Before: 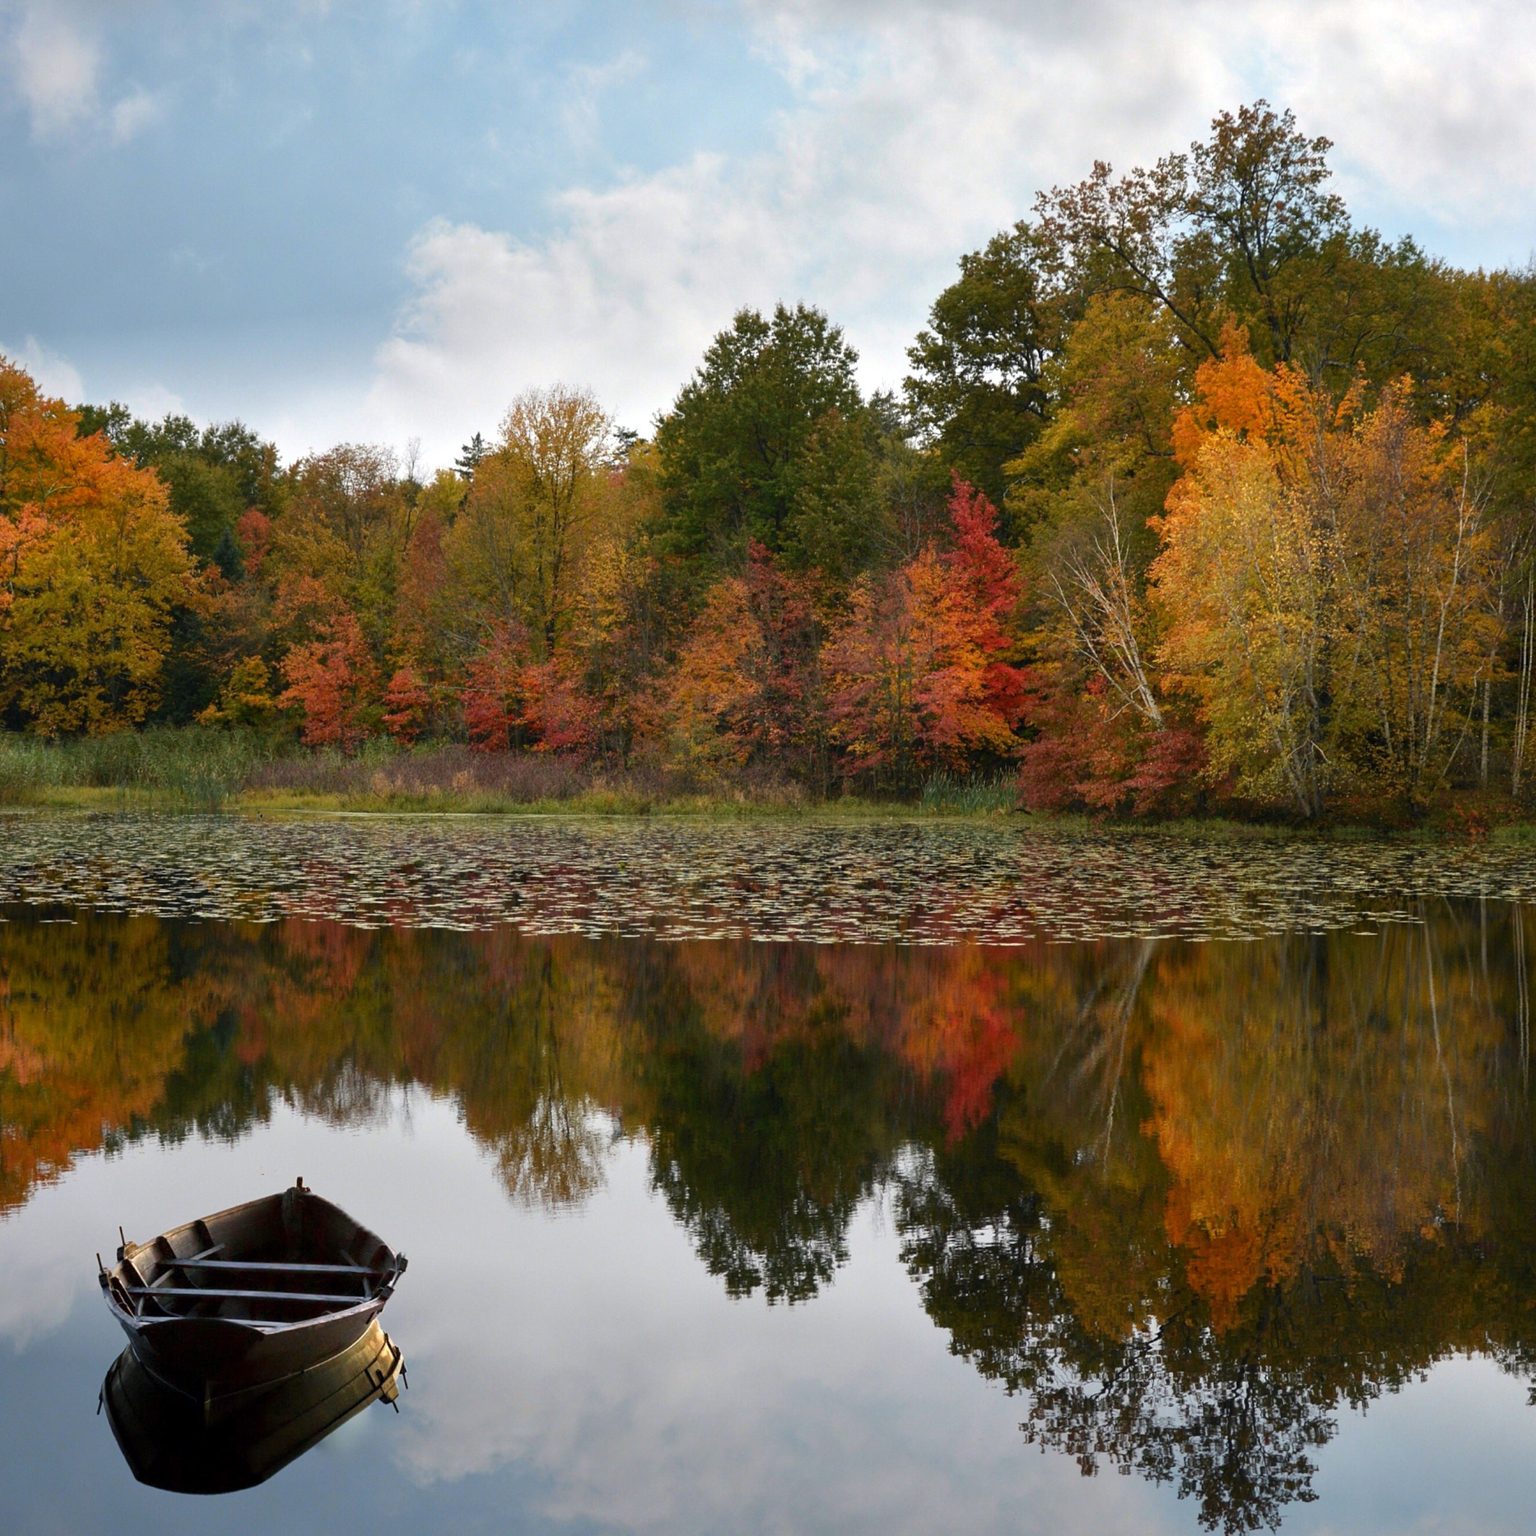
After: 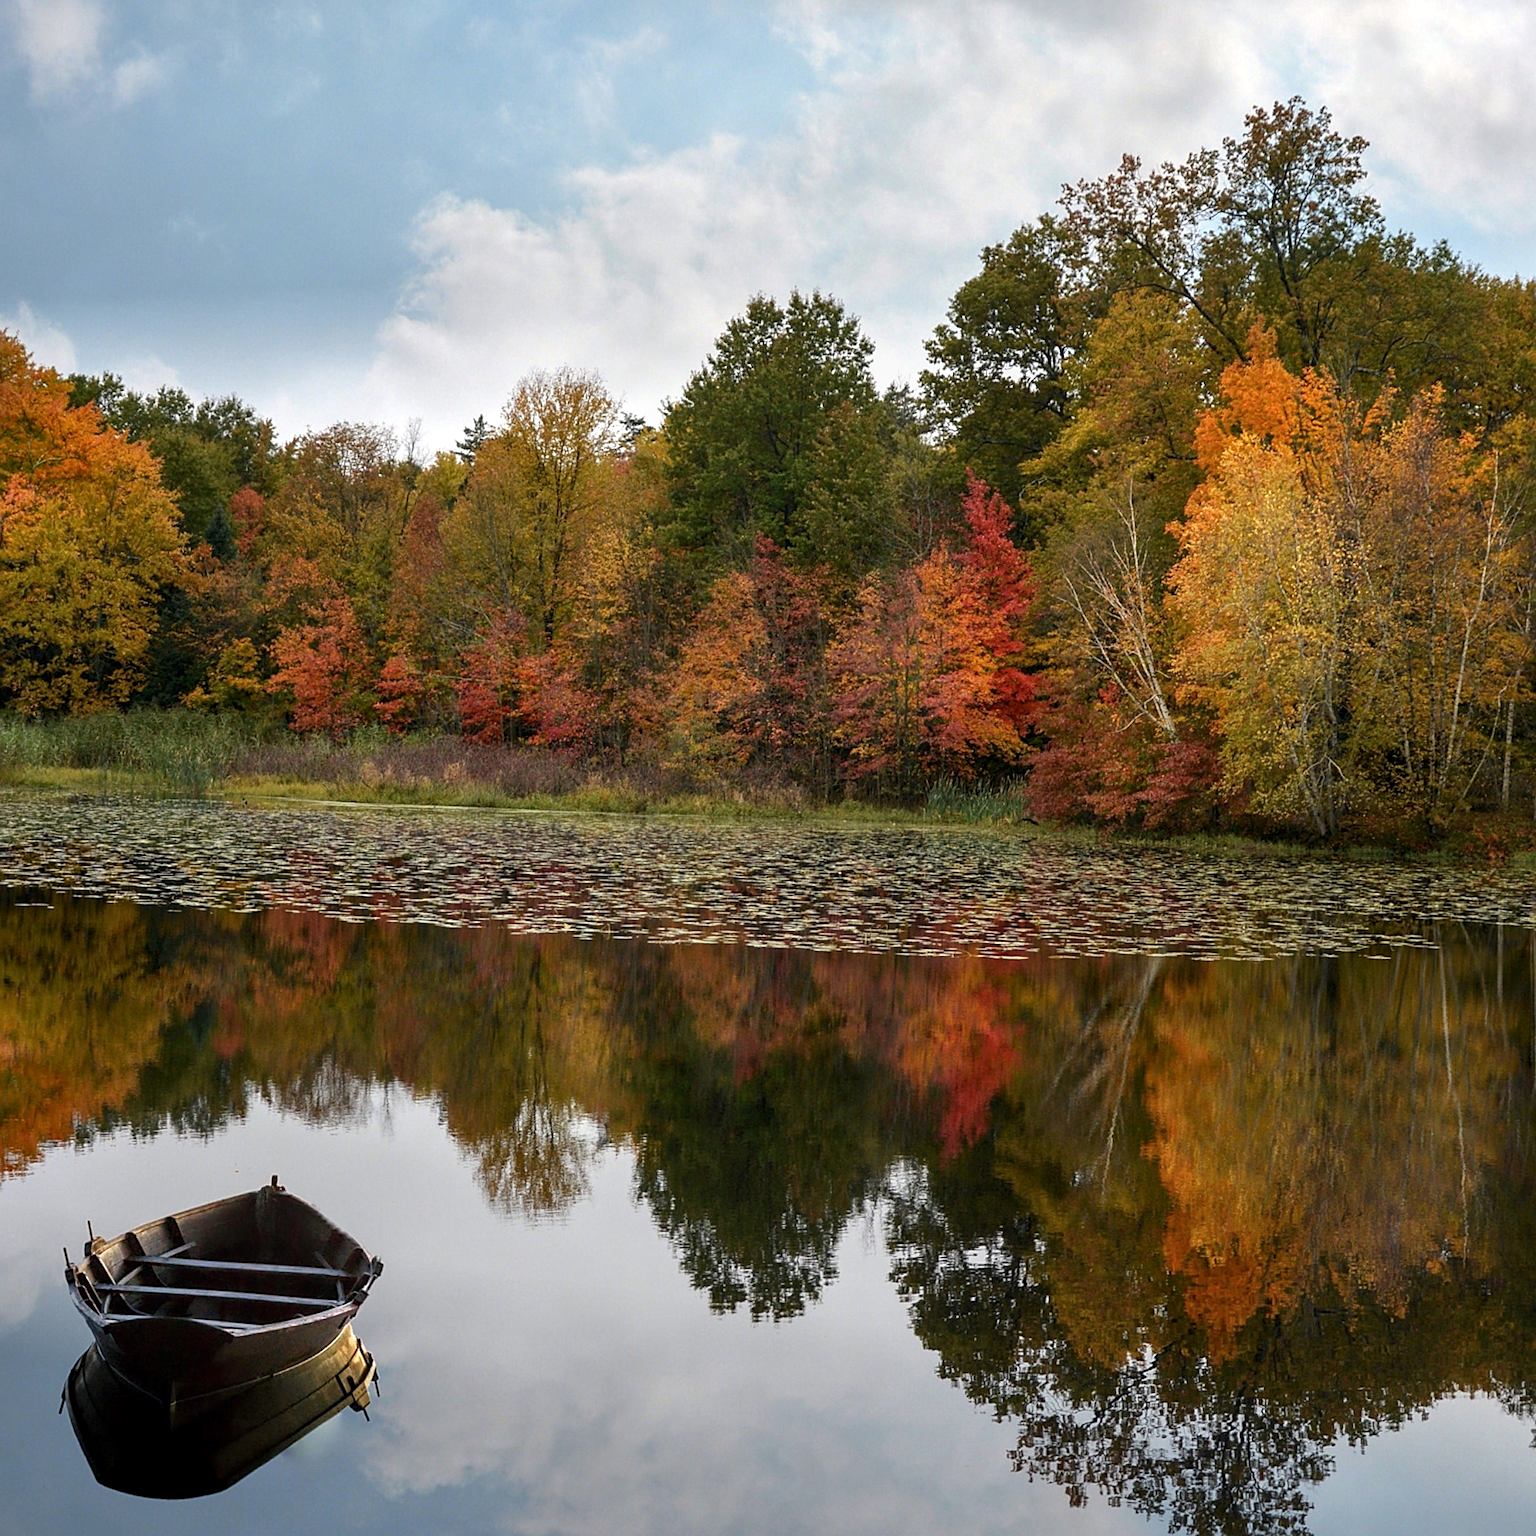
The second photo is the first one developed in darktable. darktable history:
sharpen: radius 1.967
local contrast: on, module defaults
crop and rotate: angle -1.69°
